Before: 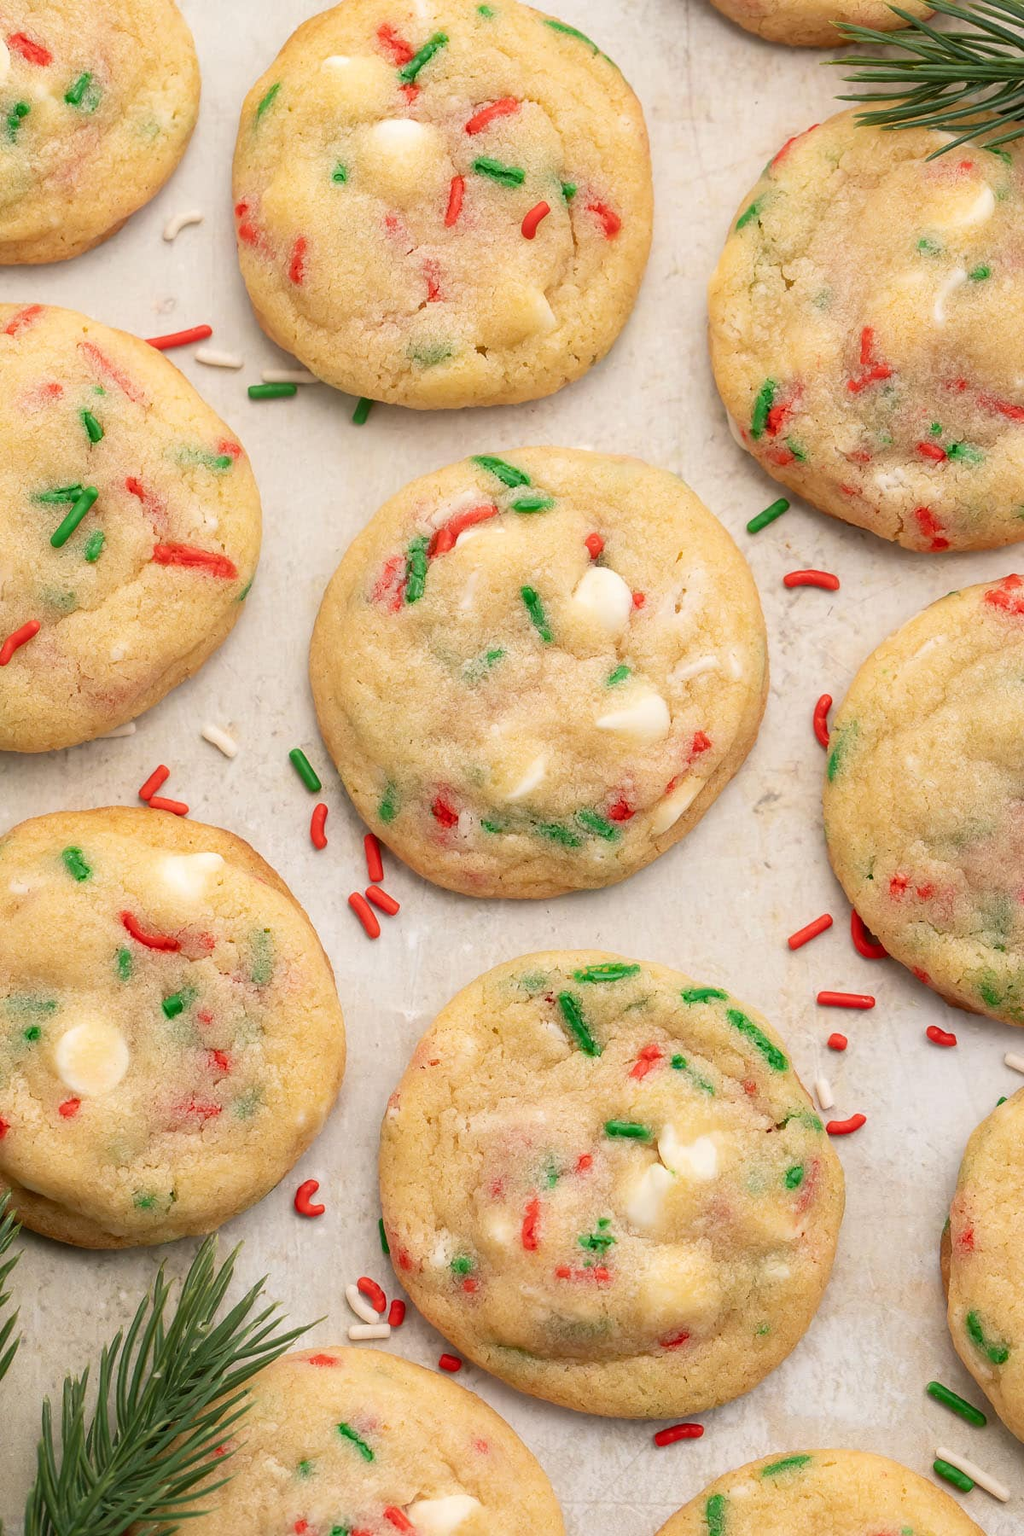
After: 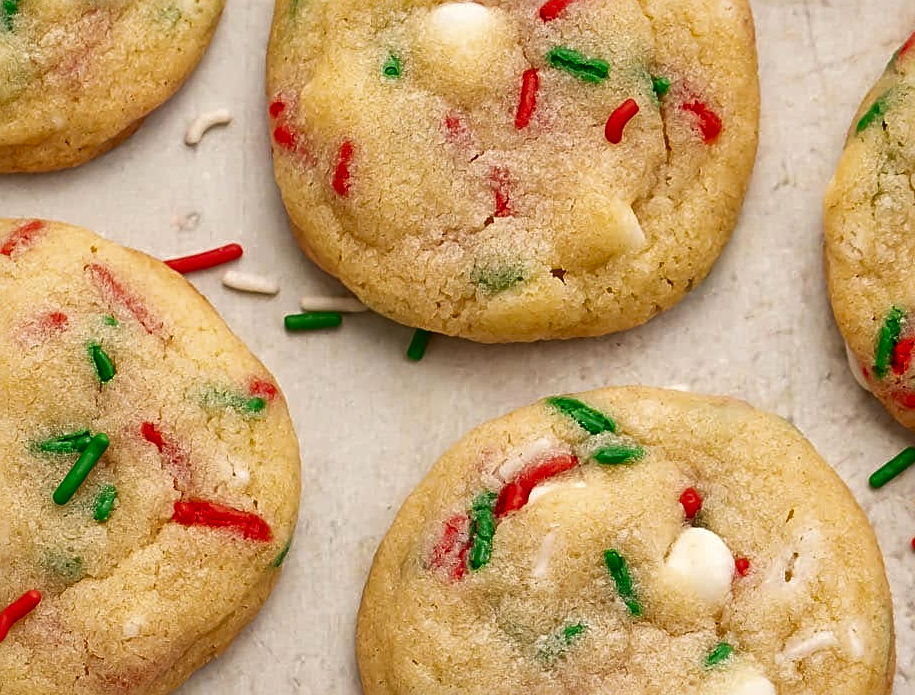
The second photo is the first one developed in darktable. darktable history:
crop: left 0.547%, top 7.627%, right 23.201%, bottom 53.715%
shadows and highlights: shadows 36.16, highlights -26.91, soften with gaussian
contrast brightness saturation: brightness -0.217, saturation 0.077
color correction: highlights a* -0.116, highlights b* 0.108
local contrast: mode bilateral grid, contrast 20, coarseness 50, detail 119%, midtone range 0.2
sharpen: radius 3.102
